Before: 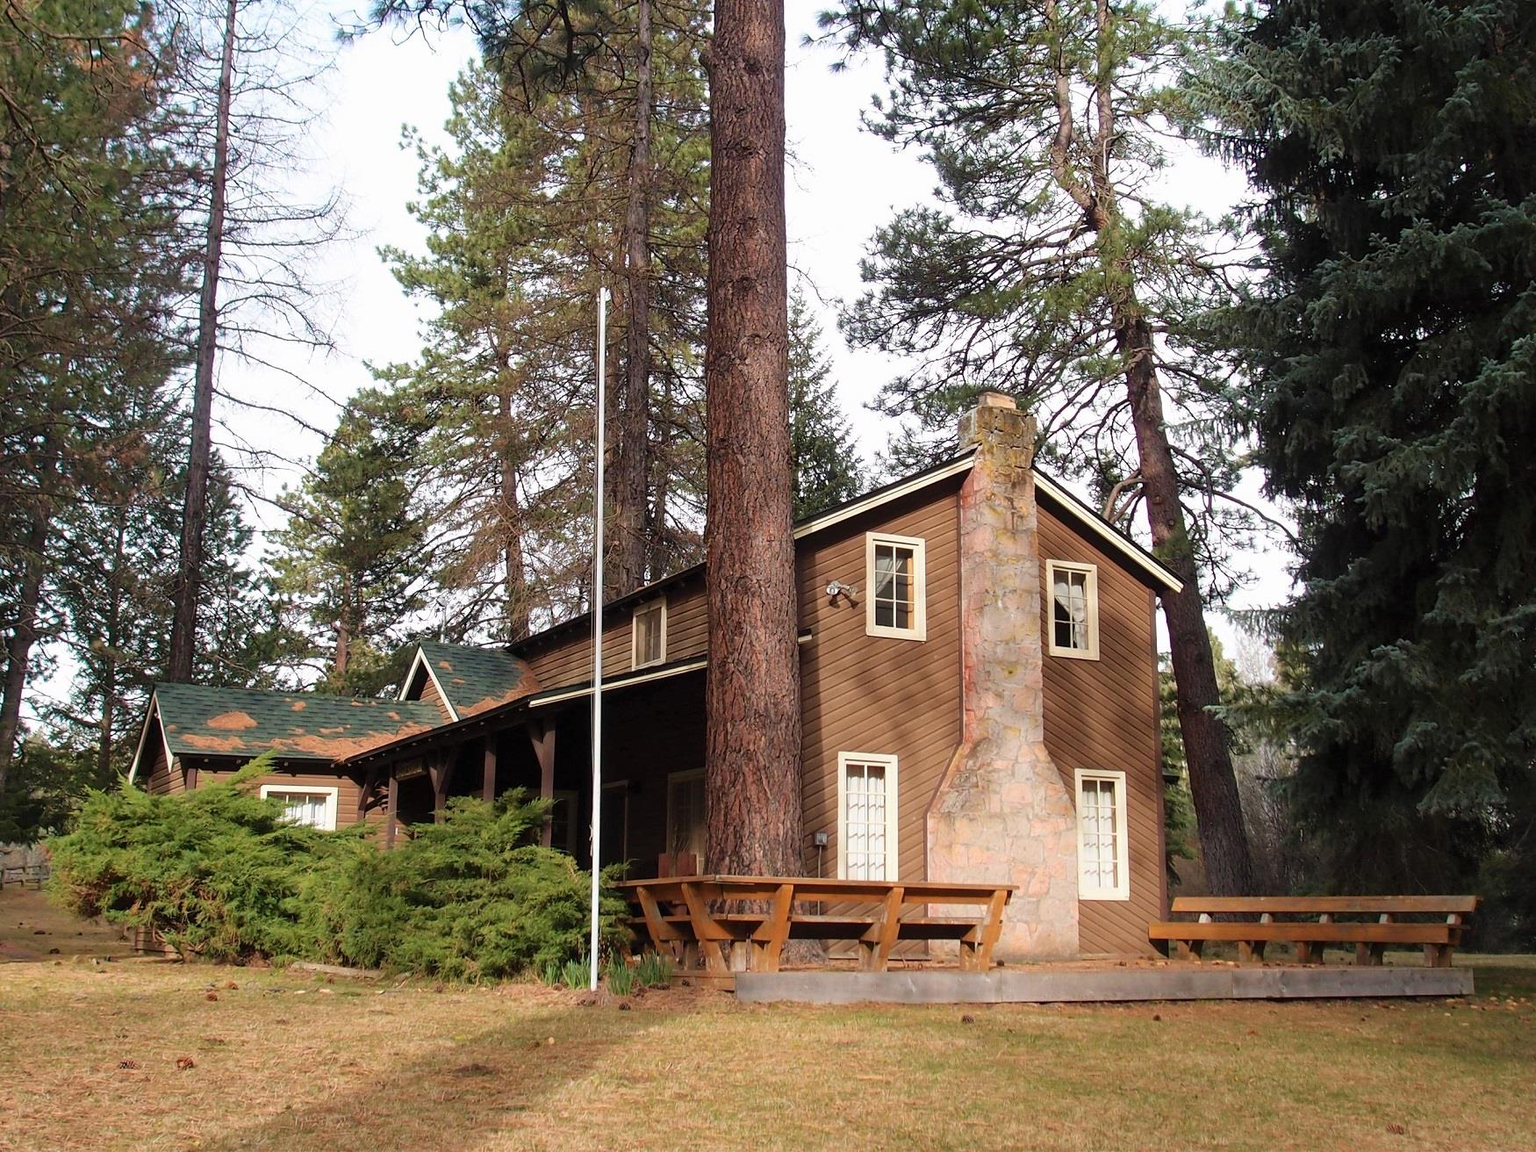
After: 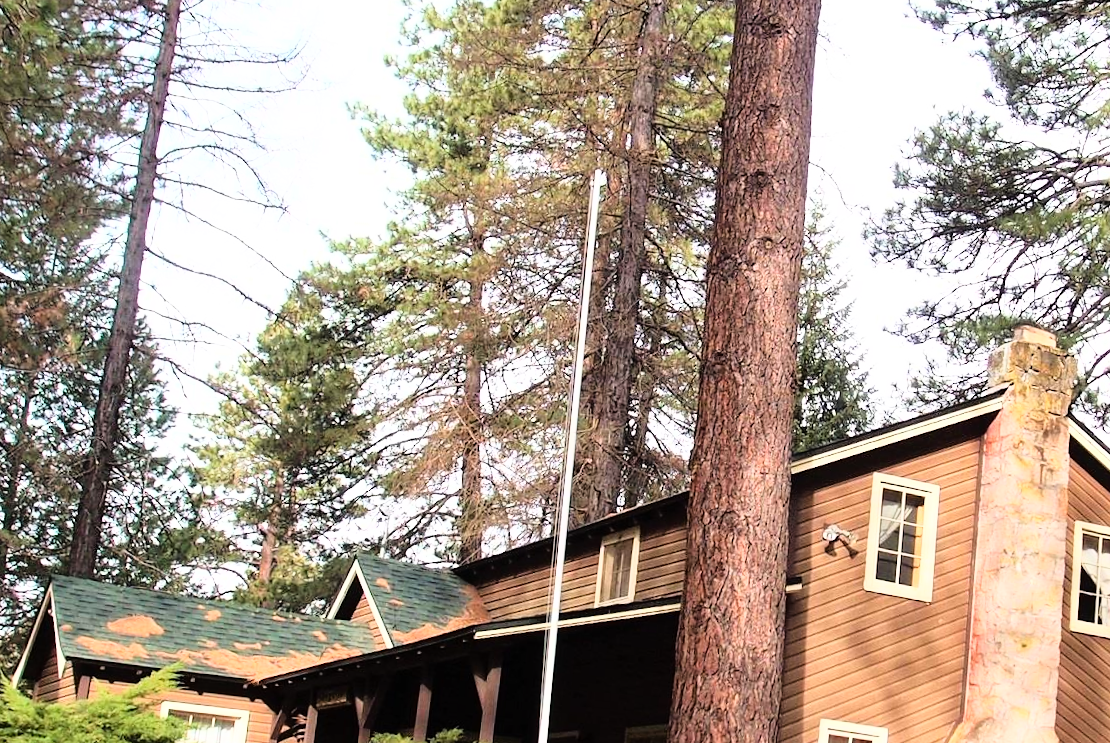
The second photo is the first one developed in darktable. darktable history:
tone equalizer: mask exposure compensation -0.508 EV
crop and rotate: angle -4.86°, left 2.002%, top 6.697%, right 27.614%, bottom 30.413%
exposure: compensate exposure bias true, compensate highlight preservation false
base curve: curves: ch0 [(0, 0) (0.012, 0.01) (0.073, 0.168) (0.31, 0.711) (0.645, 0.957) (1, 1)]
